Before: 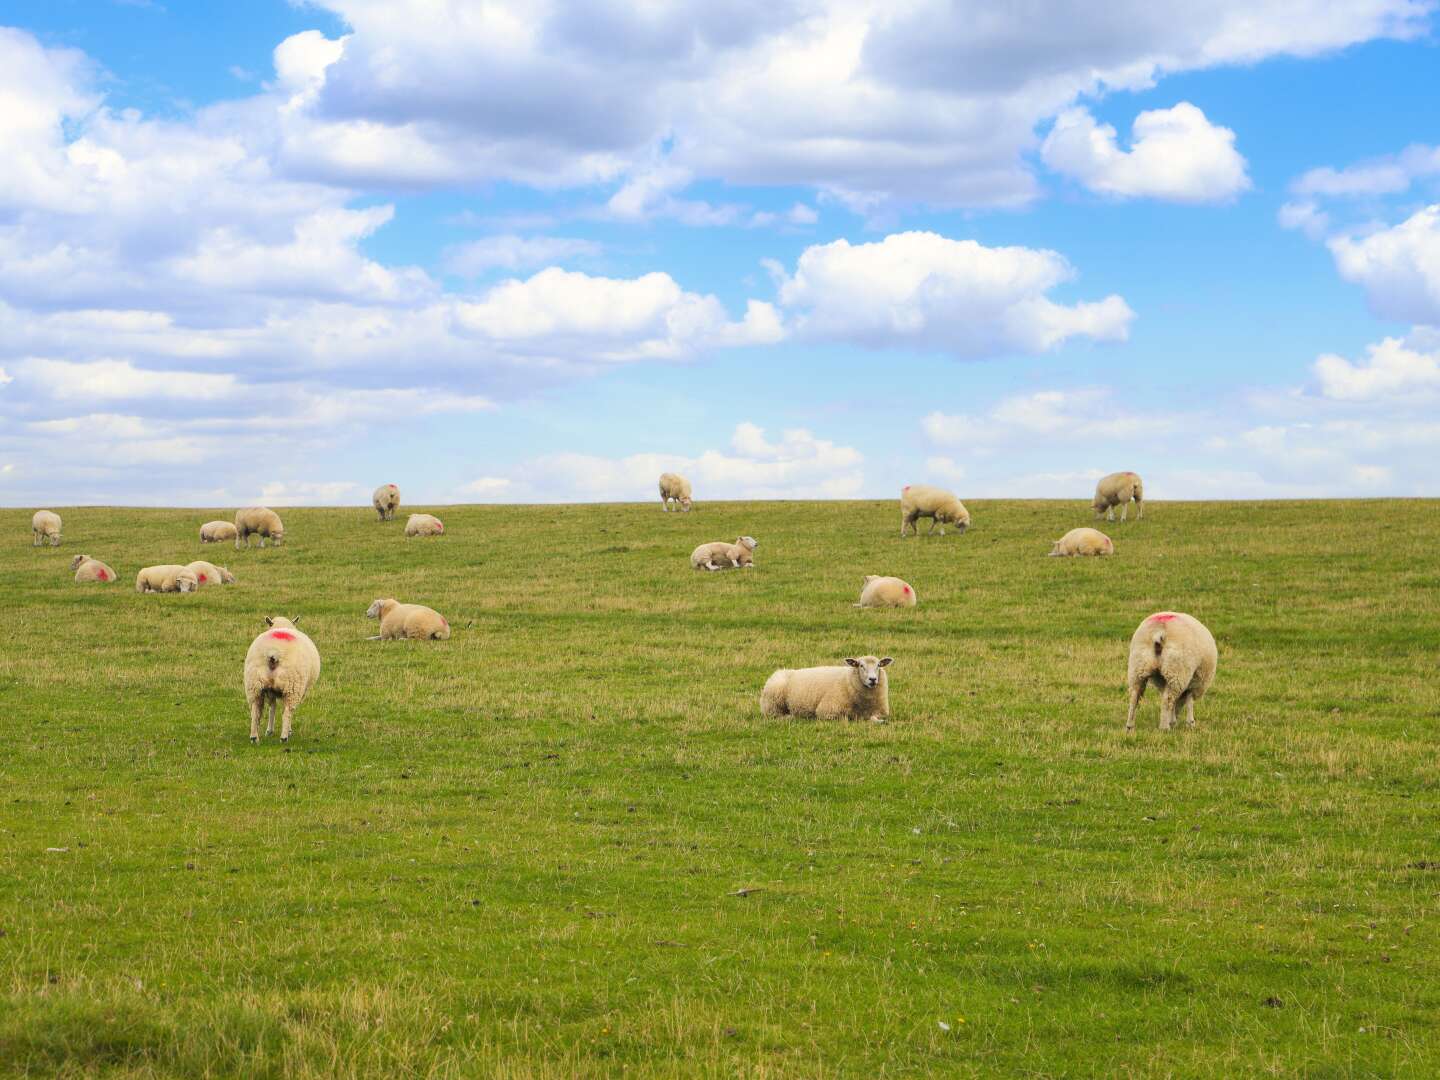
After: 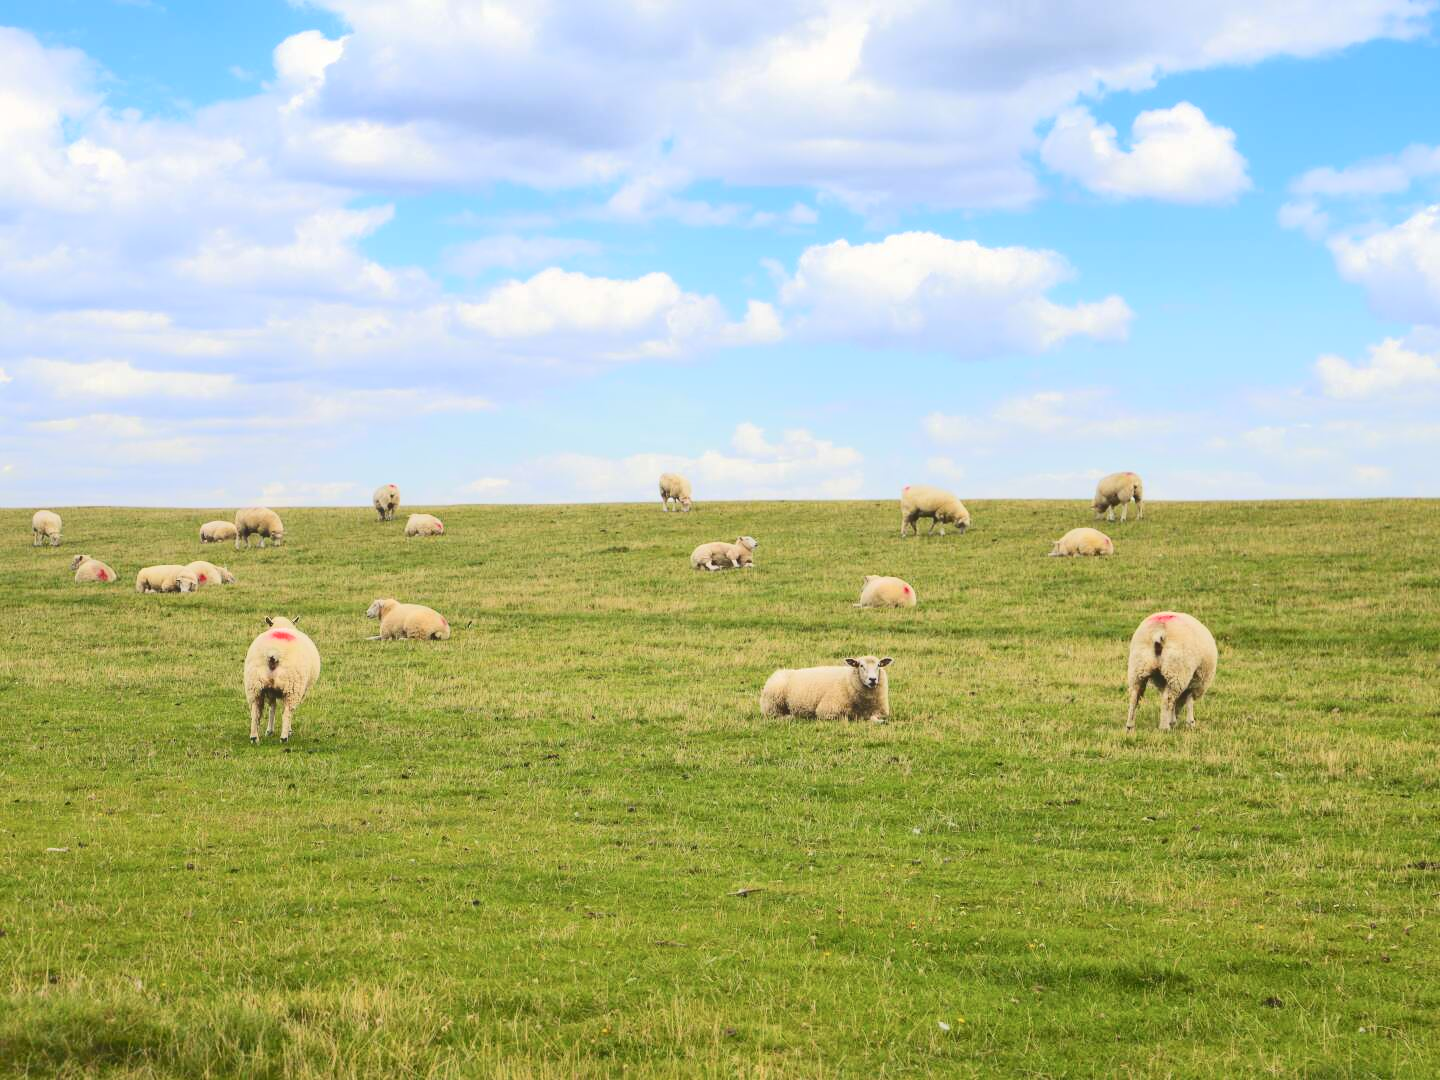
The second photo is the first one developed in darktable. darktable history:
tone curve: curves: ch0 [(0, 0) (0.003, 0.17) (0.011, 0.17) (0.025, 0.17) (0.044, 0.168) (0.069, 0.167) (0.1, 0.173) (0.136, 0.181) (0.177, 0.199) (0.224, 0.226) (0.277, 0.271) (0.335, 0.333) (0.399, 0.419) (0.468, 0.52) (0.543, 0.621) (0.623, 0.716) (0.709, 0.795) (0.801, 0.867) (0.898, 0.914) (1, 1)], color space Lab, independent channels, preserve colors none
